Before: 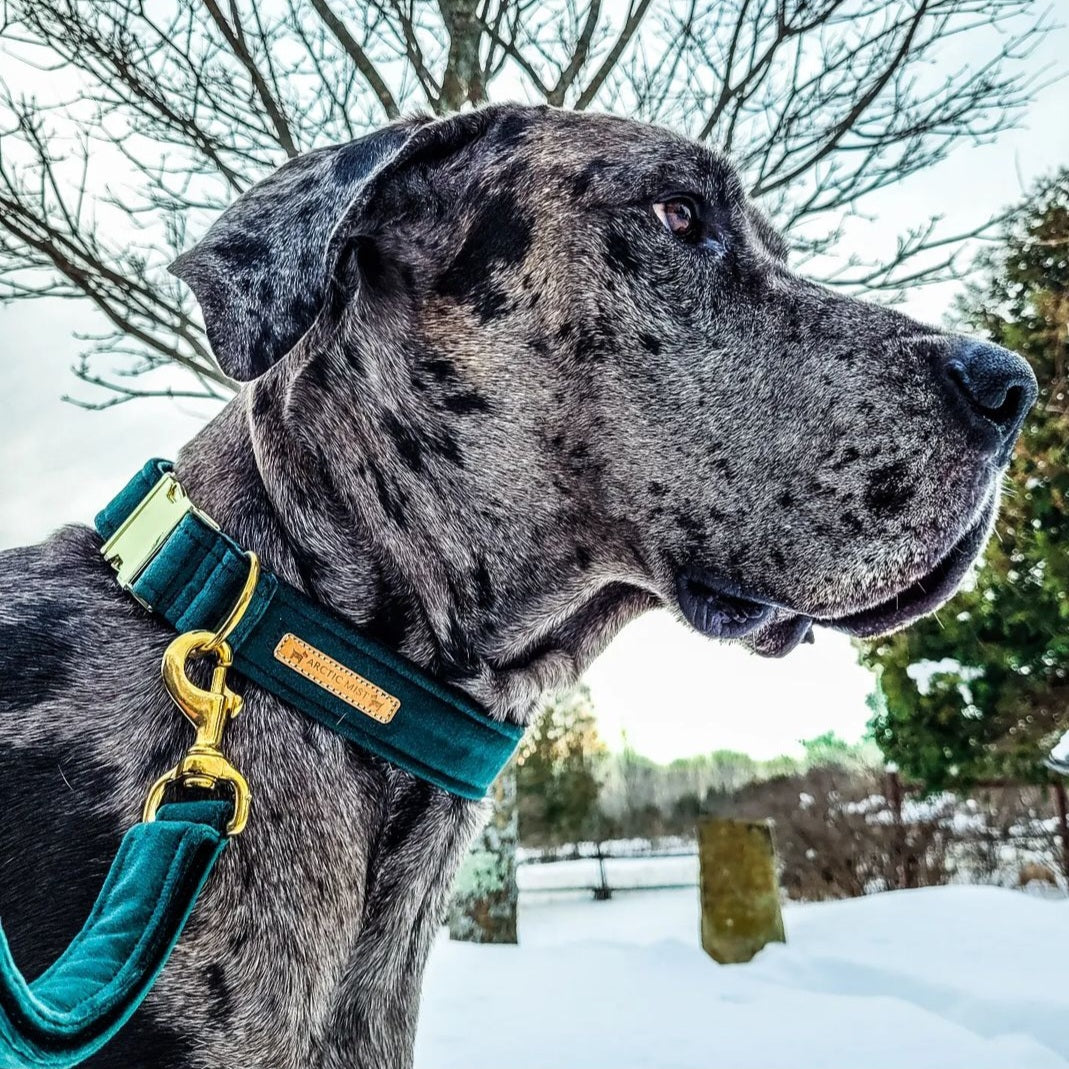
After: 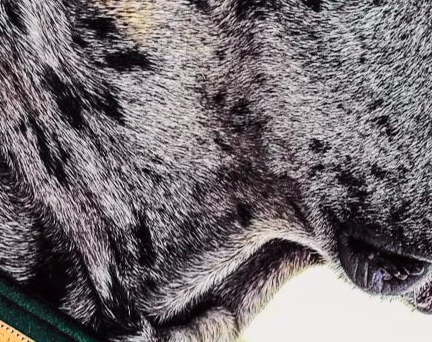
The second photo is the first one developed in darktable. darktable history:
crop: left 31.751%, top 32.172%, right 27.8%, bottom 35.83%
contrast brightness saturation: saturation -0.05
tone curve: curves: ch0 [(0, 0.006) (0.184, 0.172) (0.405, 0.46) (0.456, 0.528) (0.634, 0.728) (0.877, 0.89) (0.984, 0.935)]; ch1 [(0, 0) (0.443, 0.43) (0.492, 0.495) (0.566, 0.582) (0.595, 0.606) (0.608, 0.609) (0.65, 0.677) (1, 1)]; ch2 [(0, 0) (0.33, 0.301) (0.421, 0.443) (0.447, 0.489) (0.492, 0.495) (0.537, 0.583) (0.586, 0.591) (0.663, 0.686) (1, 1)], color space Lab, independent channels, preserve colors none
